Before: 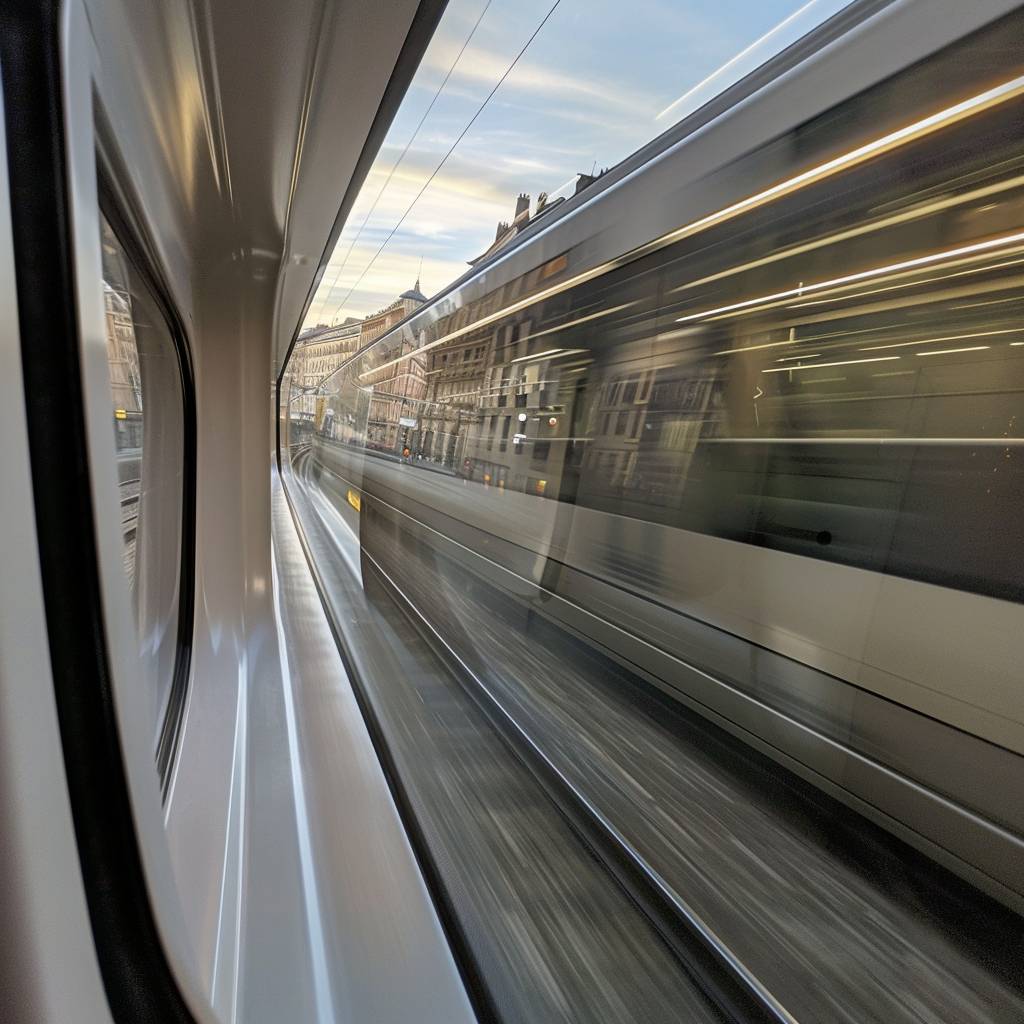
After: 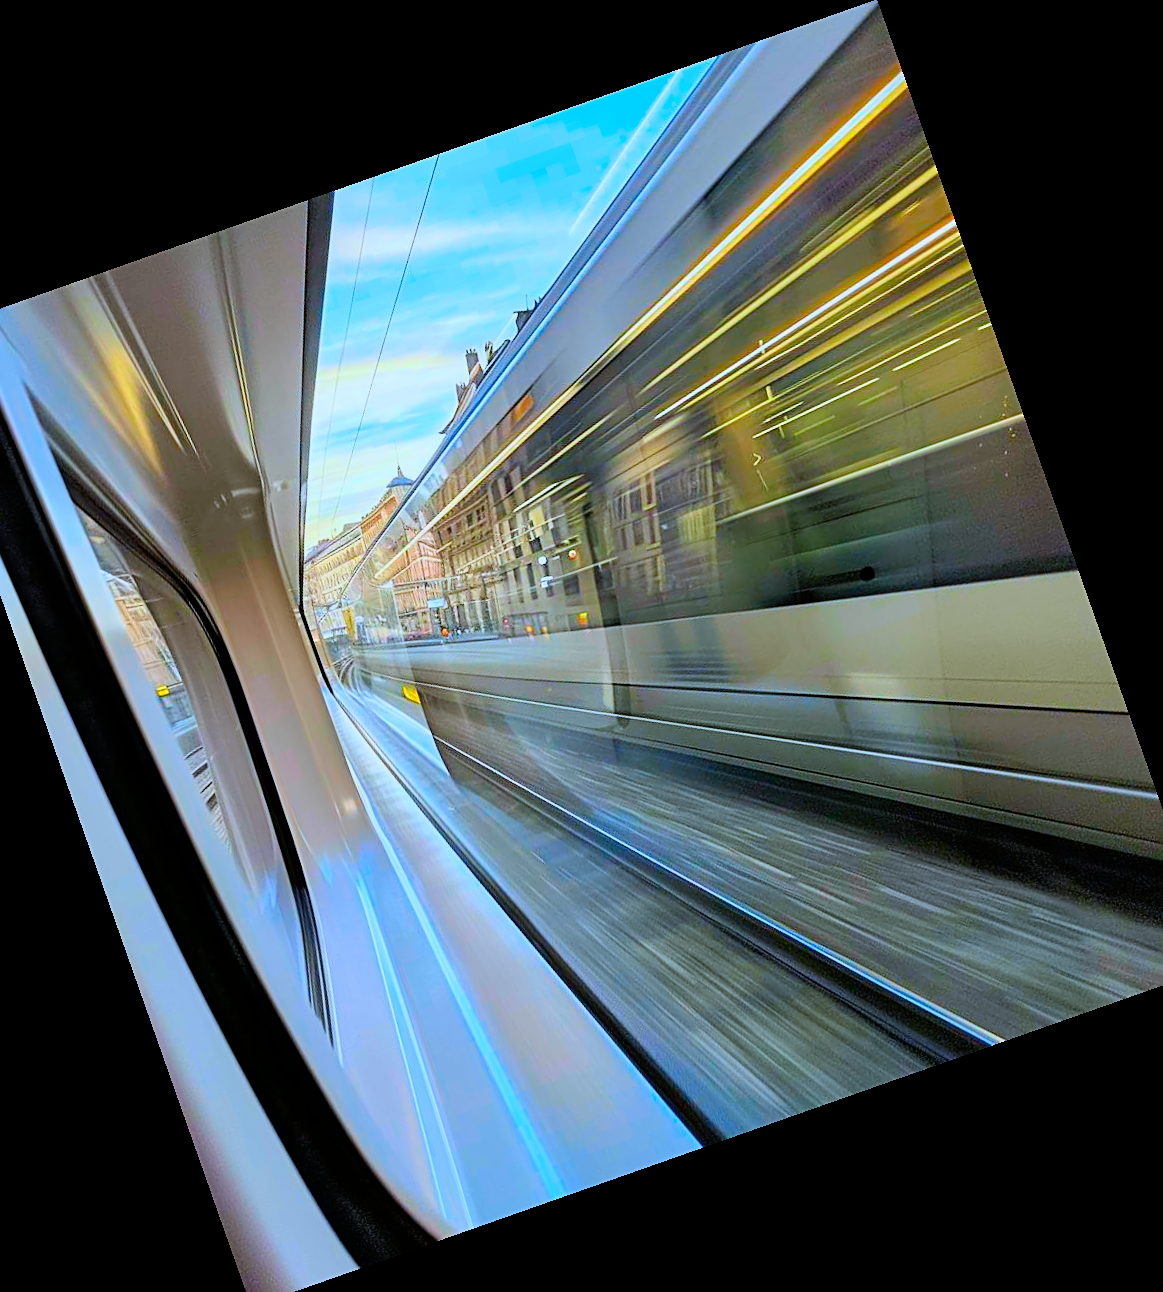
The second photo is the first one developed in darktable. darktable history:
white balance: red 0.924, blue 1.095
crop and rotate: angle 19.43°, left 6.812%, right 4.125%, bottom 1.087%
color correction: saturation 2.15
contrast brightness saturation: contrast 0.04, saturation 0.16
filmic rgb: black relative exposure -7.65 EV, white relative exposure 4.56 EV, hardness 3.61, color science v6 (2022)
sharpen: on, module defaults
exposure: black level correction 0, exposure 1 EV, compensate exposure bias true, compensate highlight preservation false
